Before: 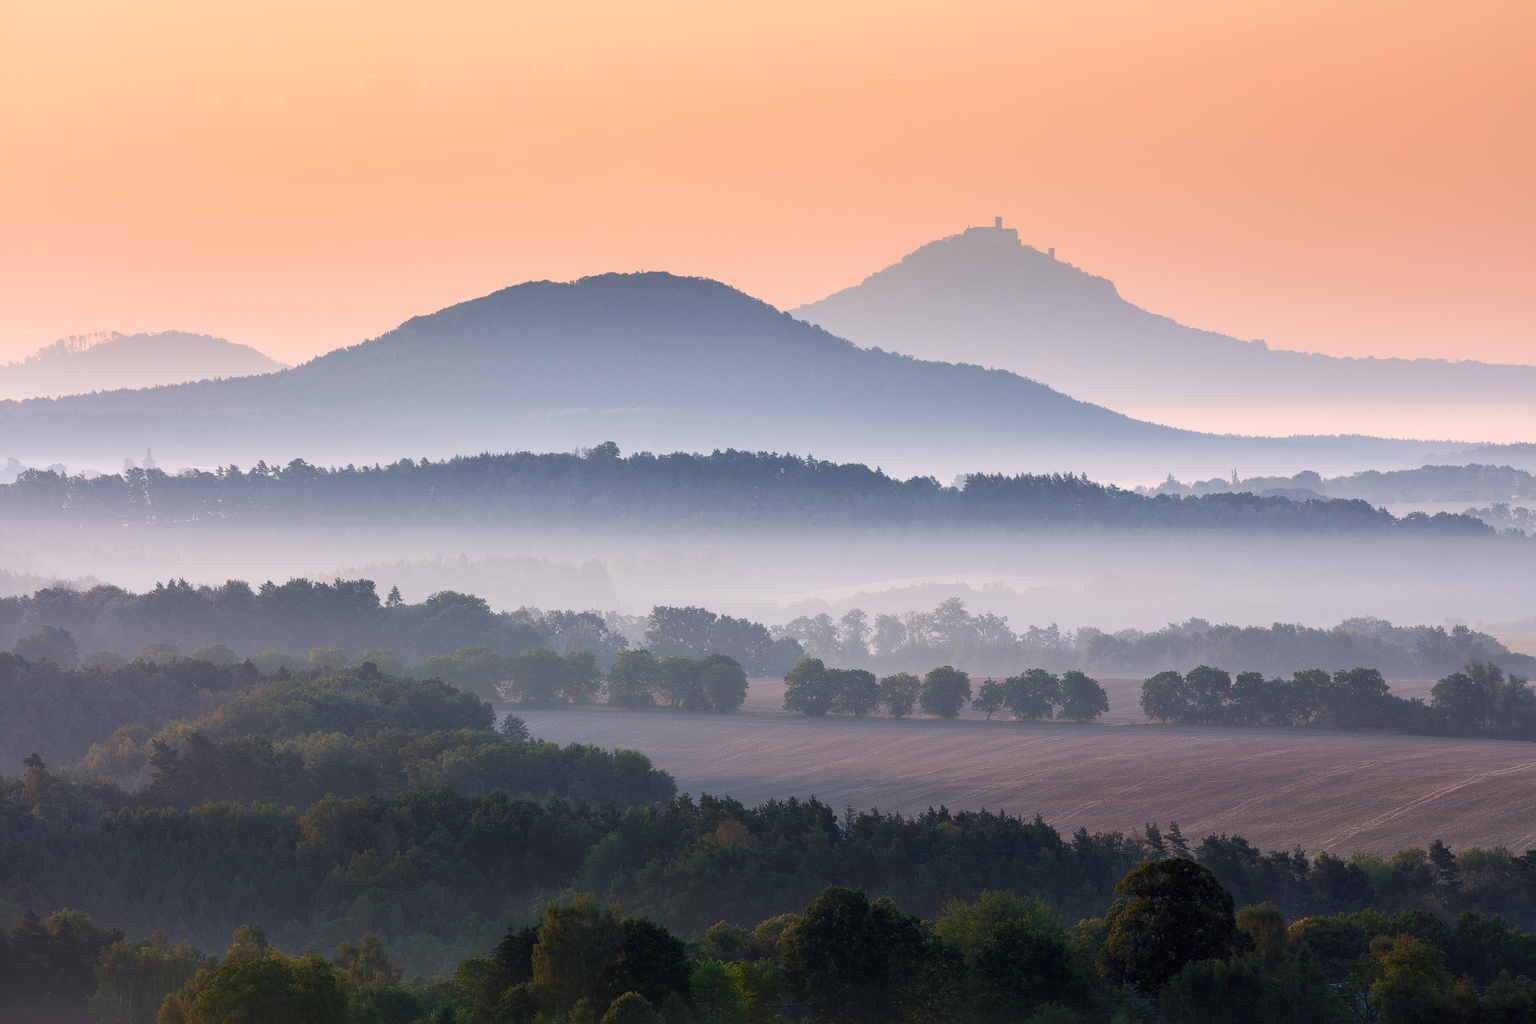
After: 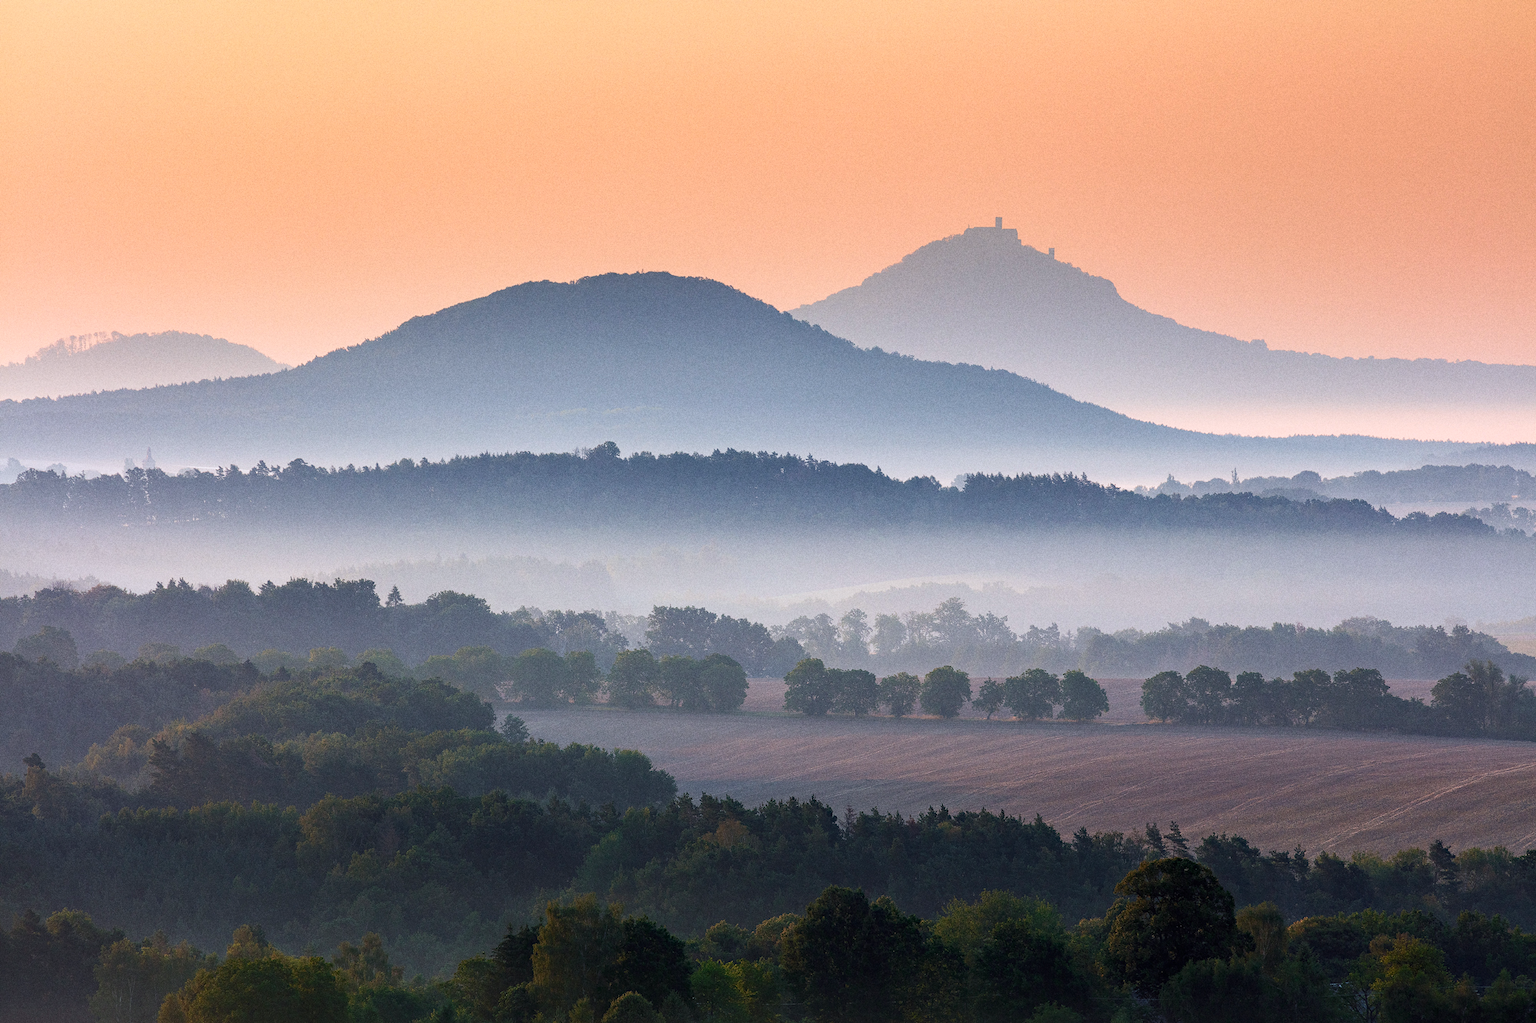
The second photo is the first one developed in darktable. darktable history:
haze removal: compatibility mode true, adaptive false
grain: on, module defaults
